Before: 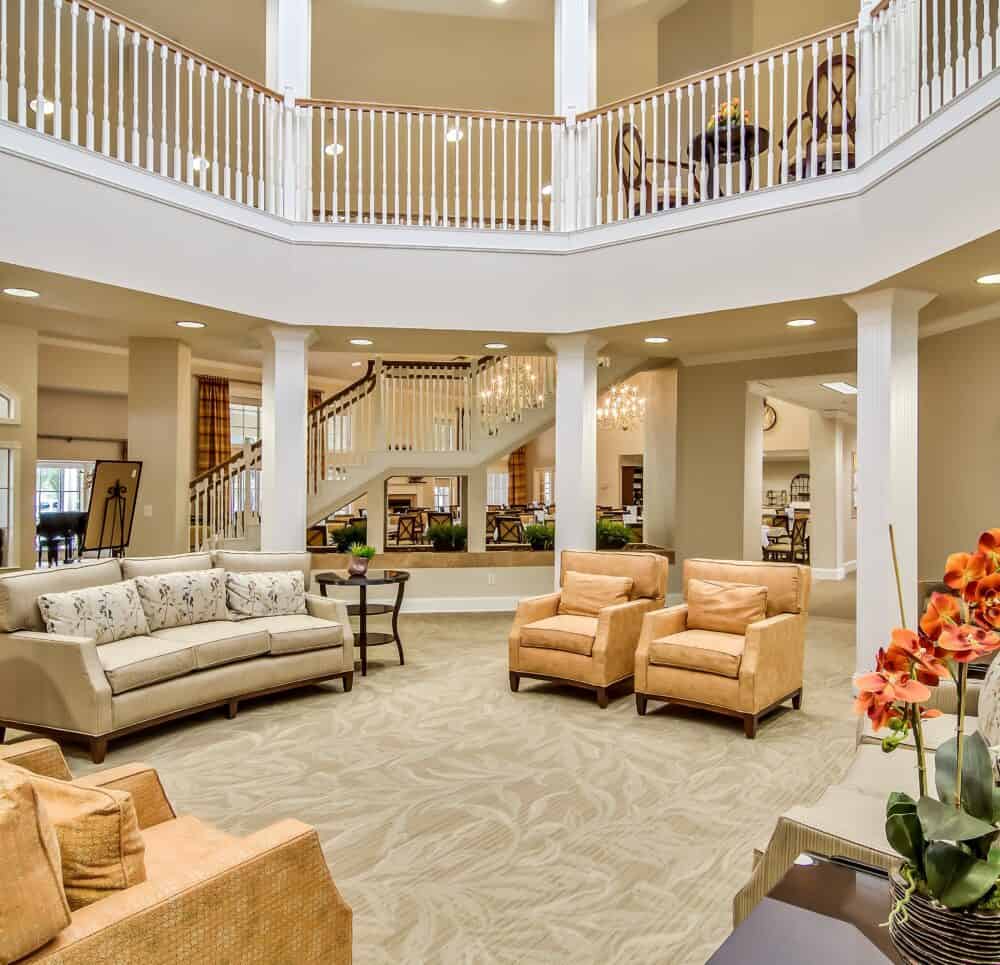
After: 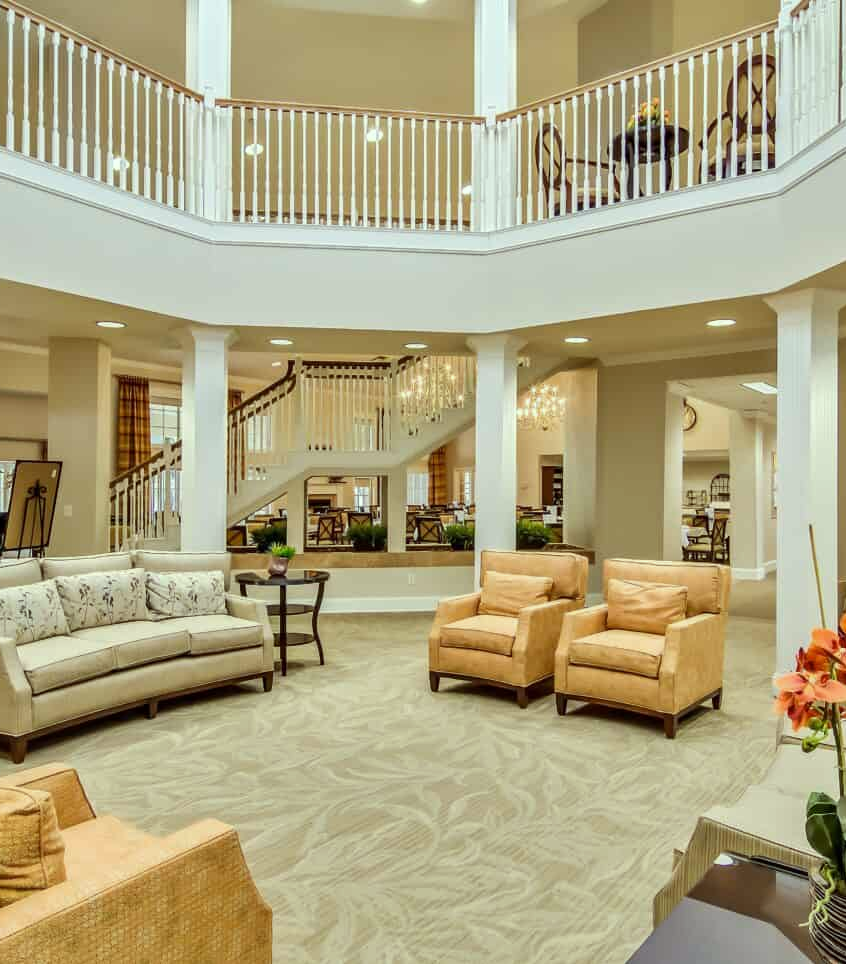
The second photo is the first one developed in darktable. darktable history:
crop: left 8.008%, right 7.364%
color correction: highlights a* -7.87, highlights b* 3.58
